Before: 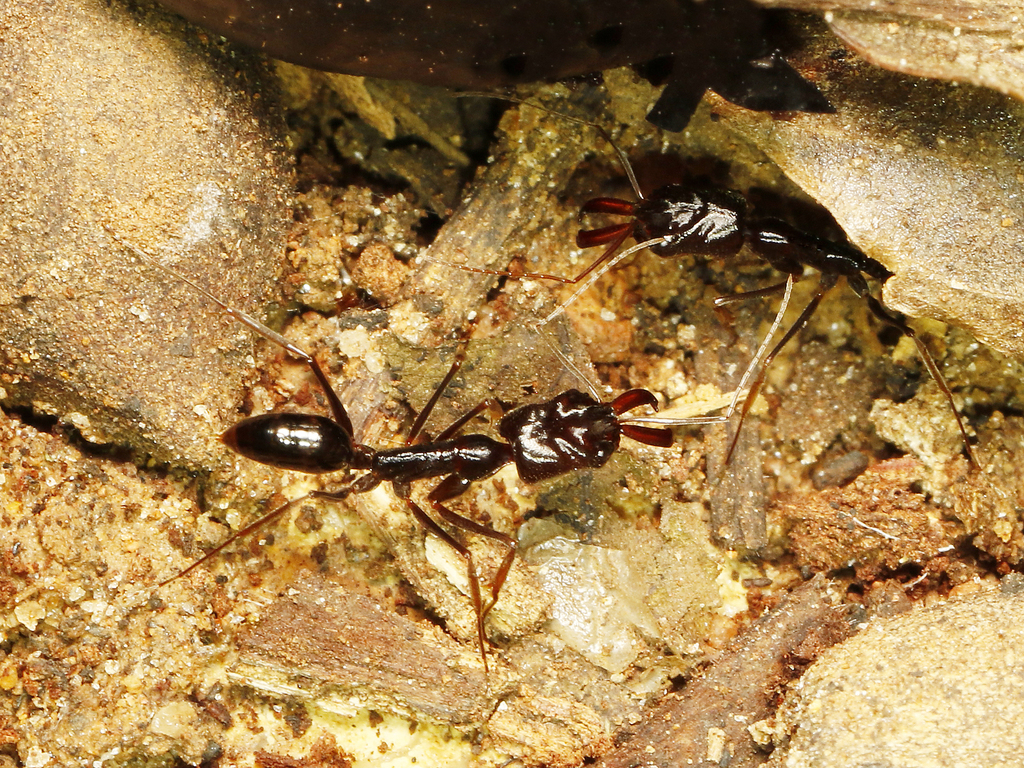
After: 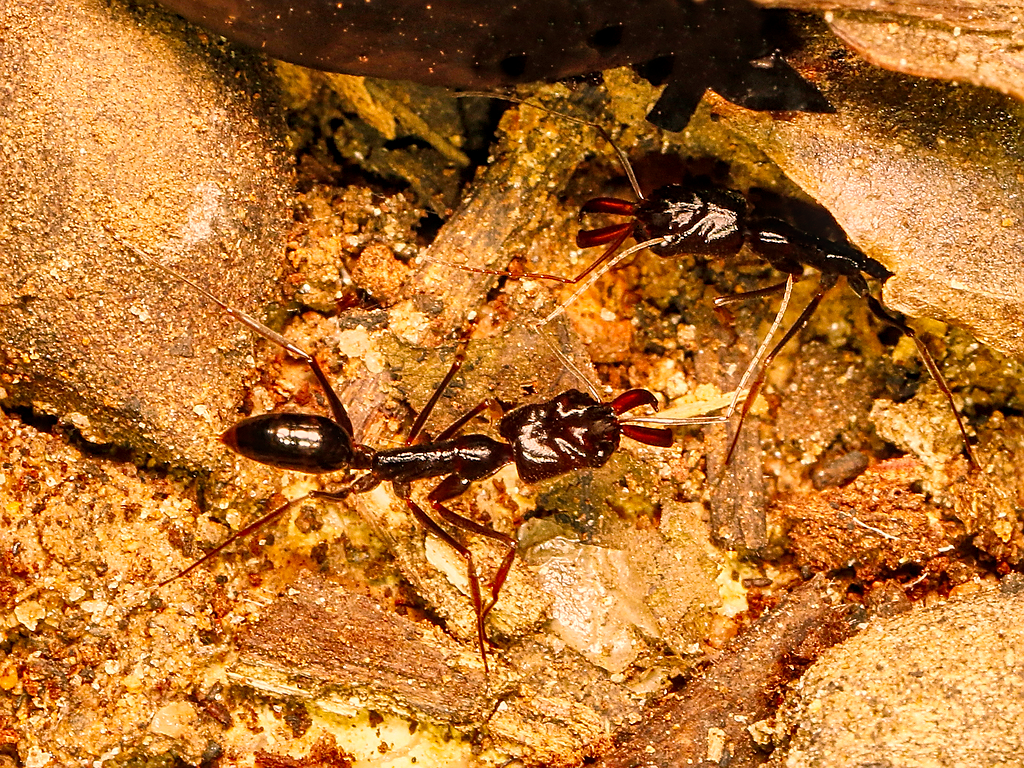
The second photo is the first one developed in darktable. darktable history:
sharpen: on, module defaults
color correction: highlights a* 20.65, highlights b* 19.41
local contrast: on, module defaults
shadows and highlights: radius 107.79, shadows 44.13, highlights -67.55, low approximation 0.01, soften with gaussian
